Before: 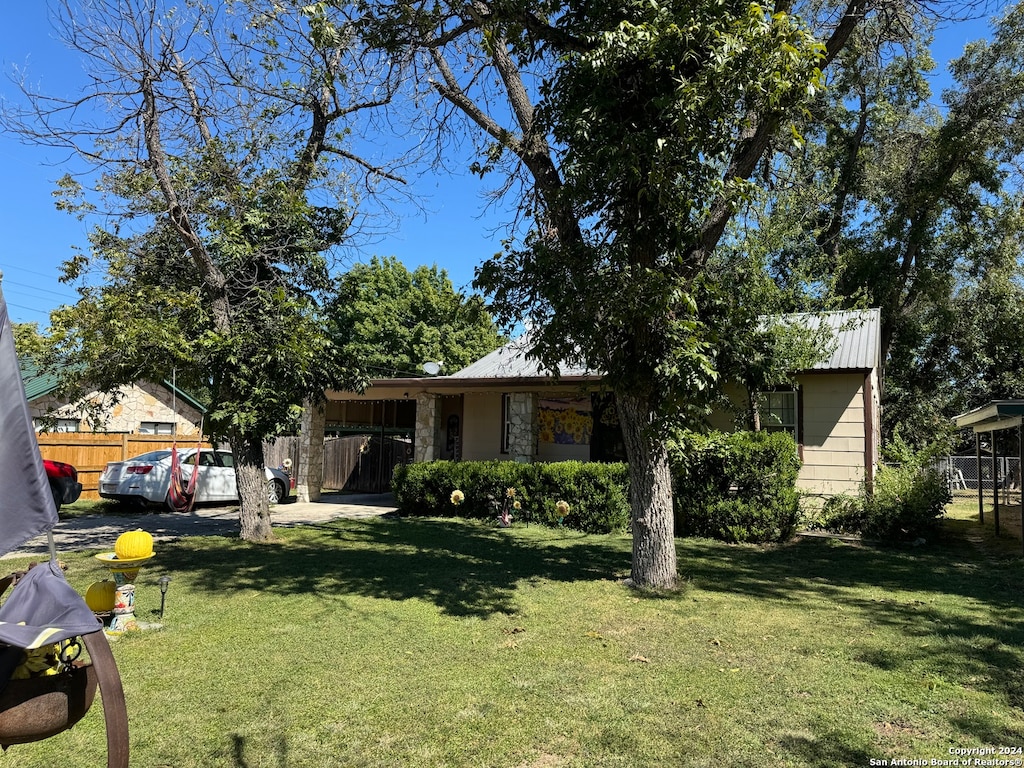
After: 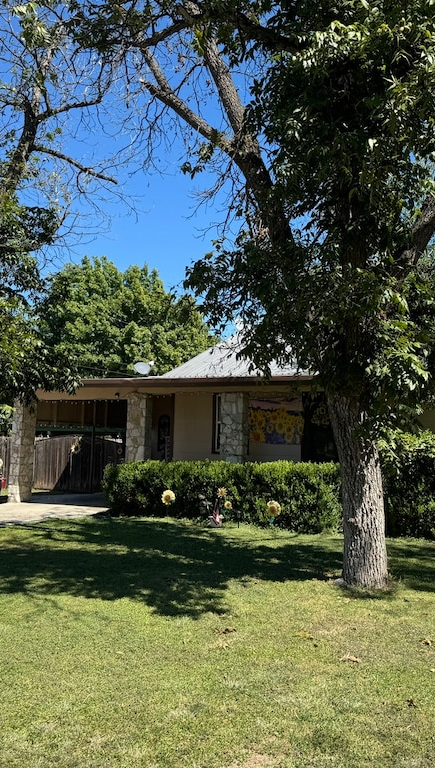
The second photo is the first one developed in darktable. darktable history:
crop: left 28.264%, right 29.246%
